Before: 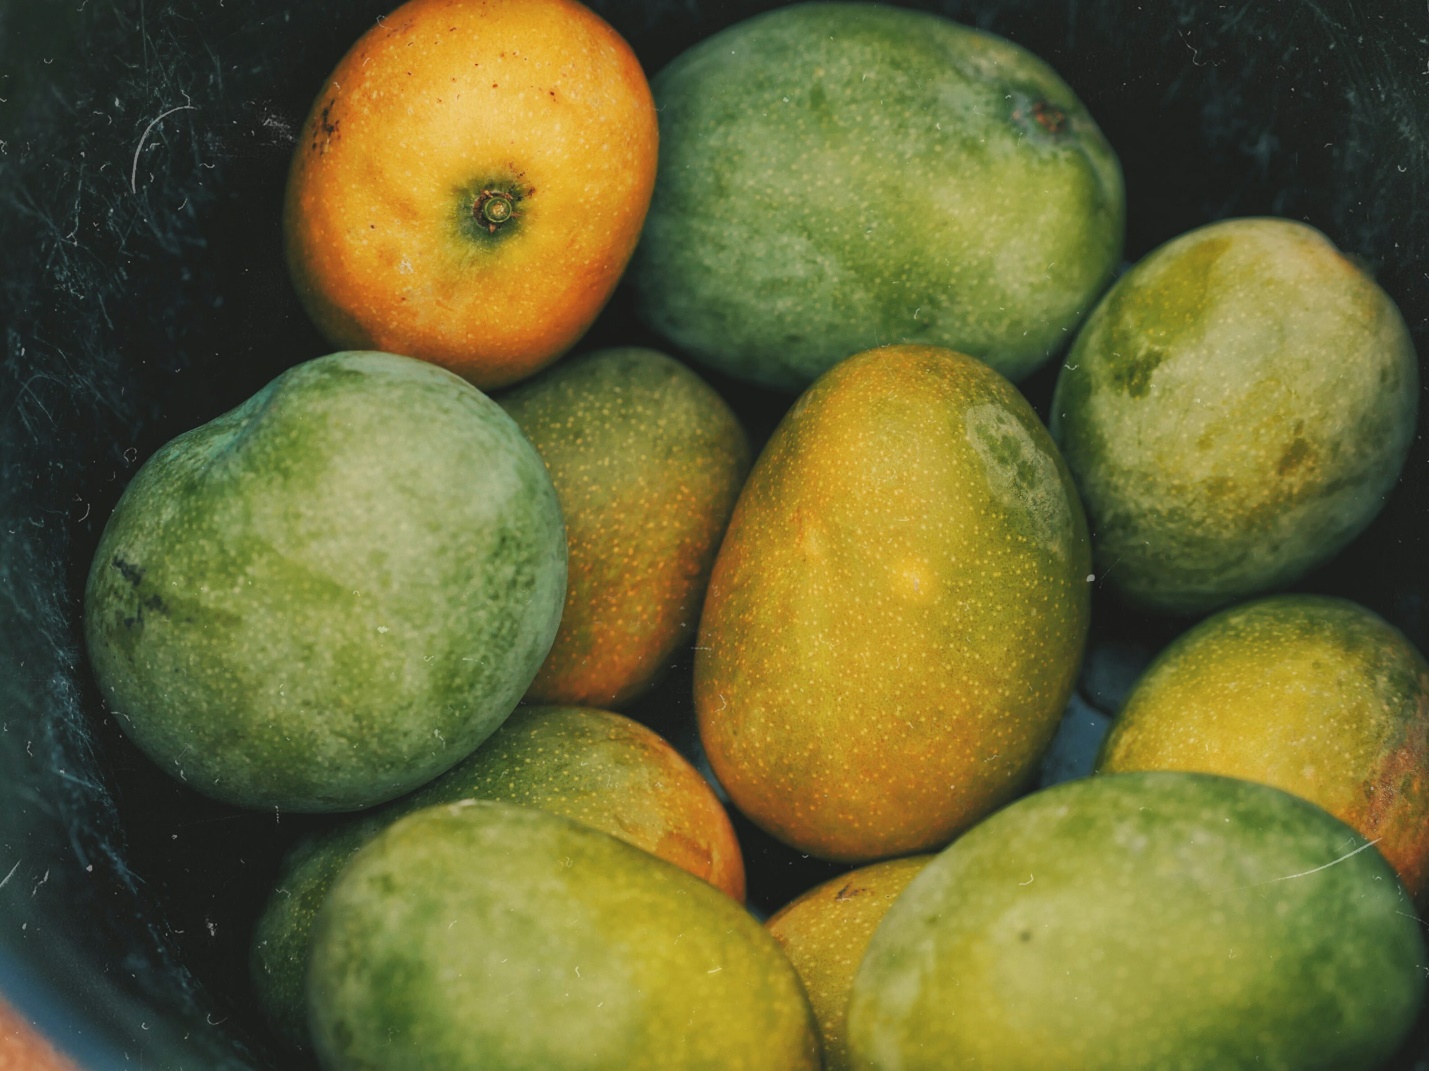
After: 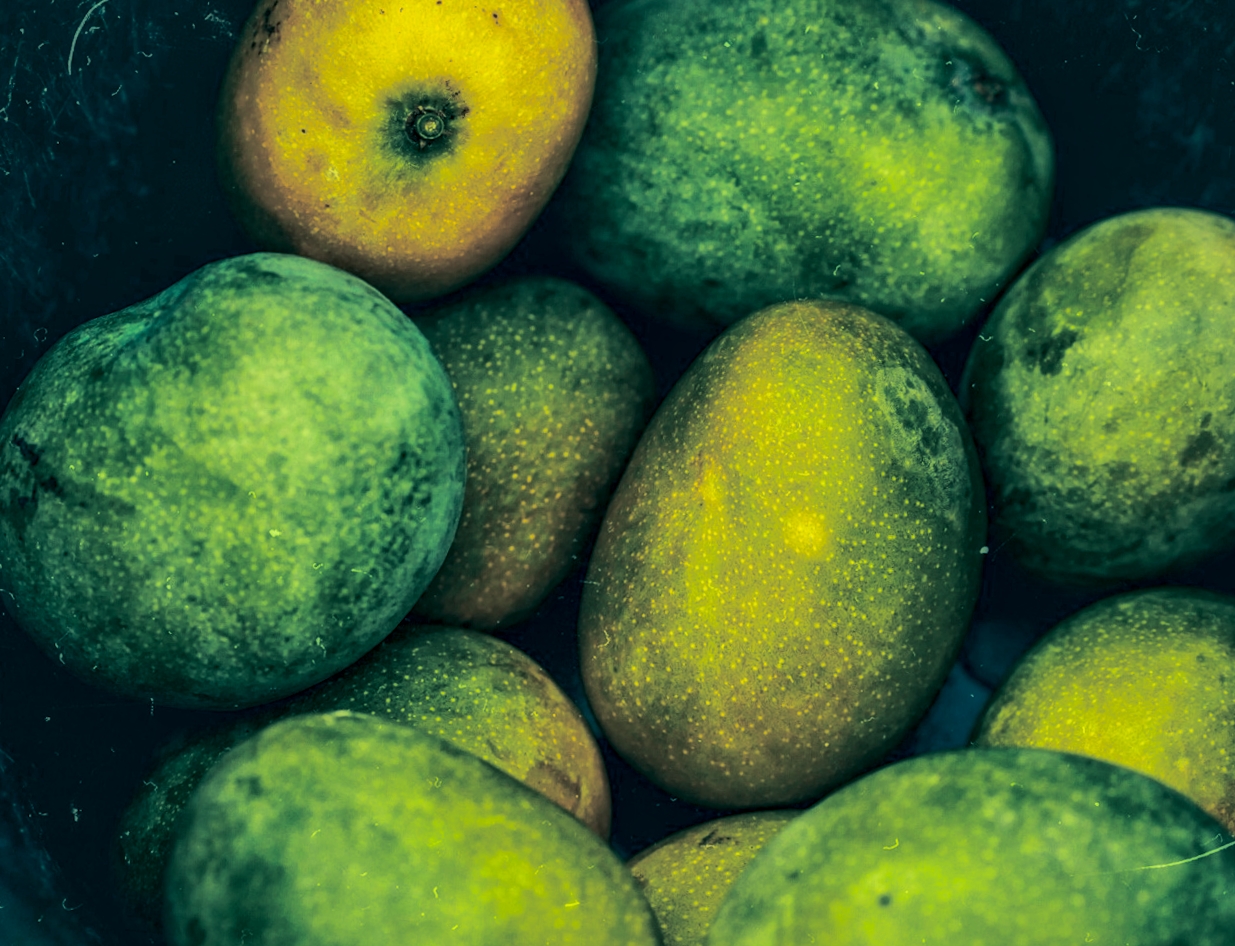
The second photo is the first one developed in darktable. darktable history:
local contrast: on, module defaults
split-toning: shadows › hue 201.6°, shadows › saturation 0.16, highlights › hue 50.4°, highlights › saturation 0.2, balance -49.9
color correction: highlights a* -15.58, highlights b* 40, shadows a* -40, shadows b* -26.18
contrast brightness saturation: contrast 0.32, brightness -0.08, saturation 0.17
rotate and perspective: rotation 2.27°, automatic cropping off
crop and rotate: angle -3.27°, left 5.211%, top 5.211%, right 4.607%, bottom 4.607%
shadows and highlights: on, module defaults
haze removal: compatibility mode true, adaptive false
